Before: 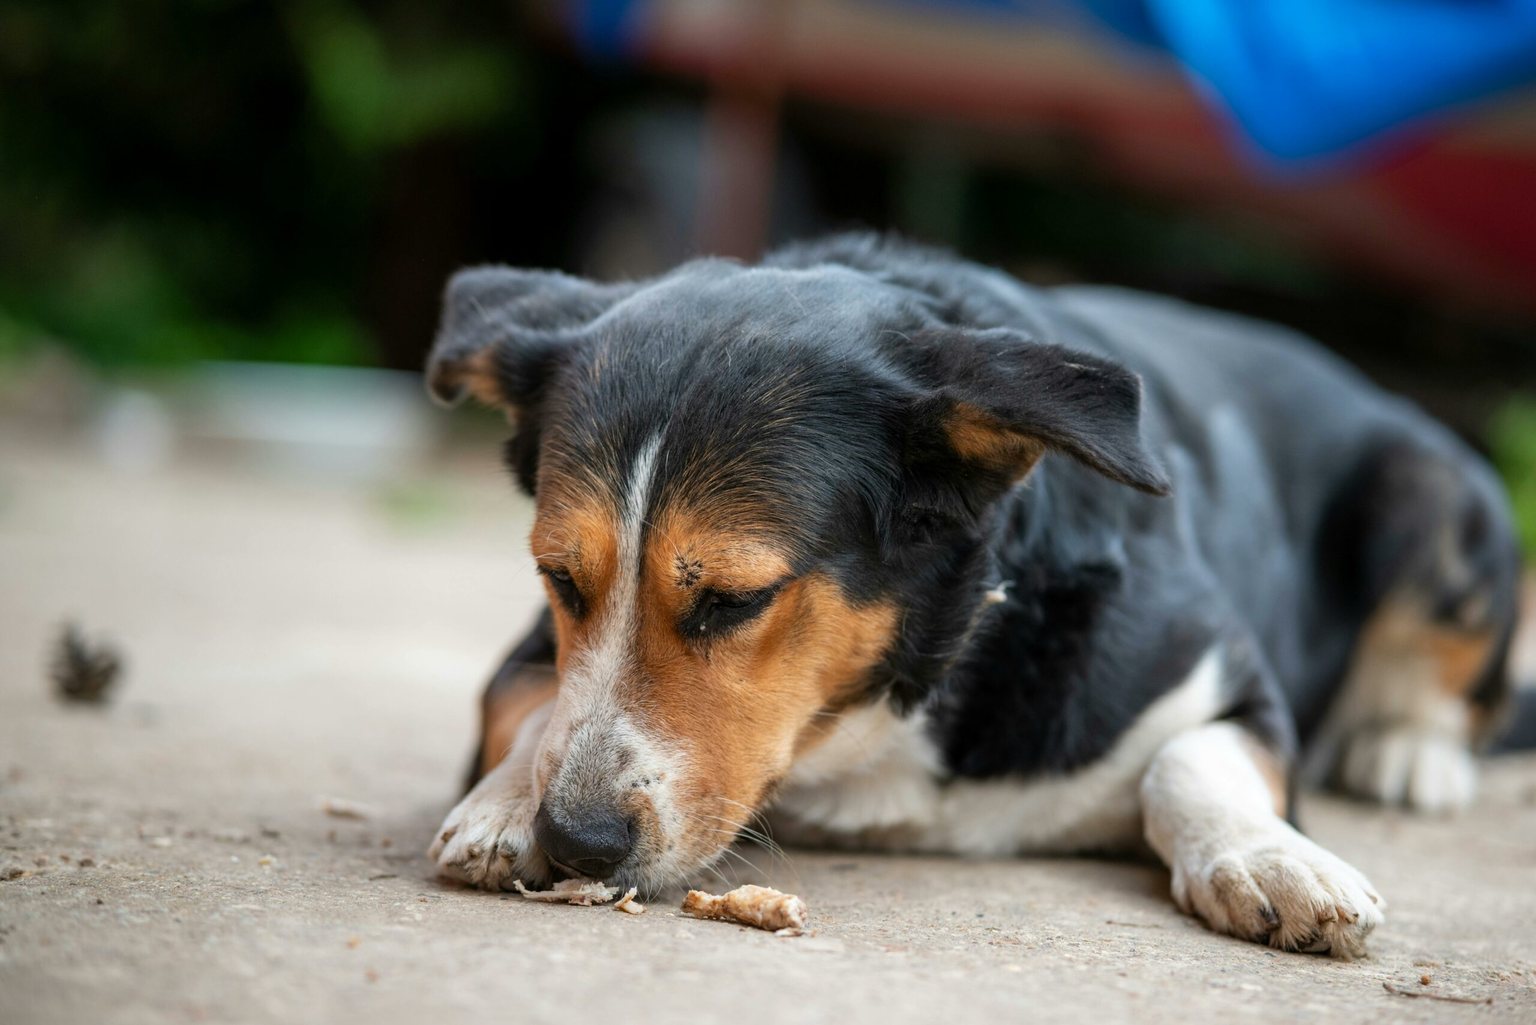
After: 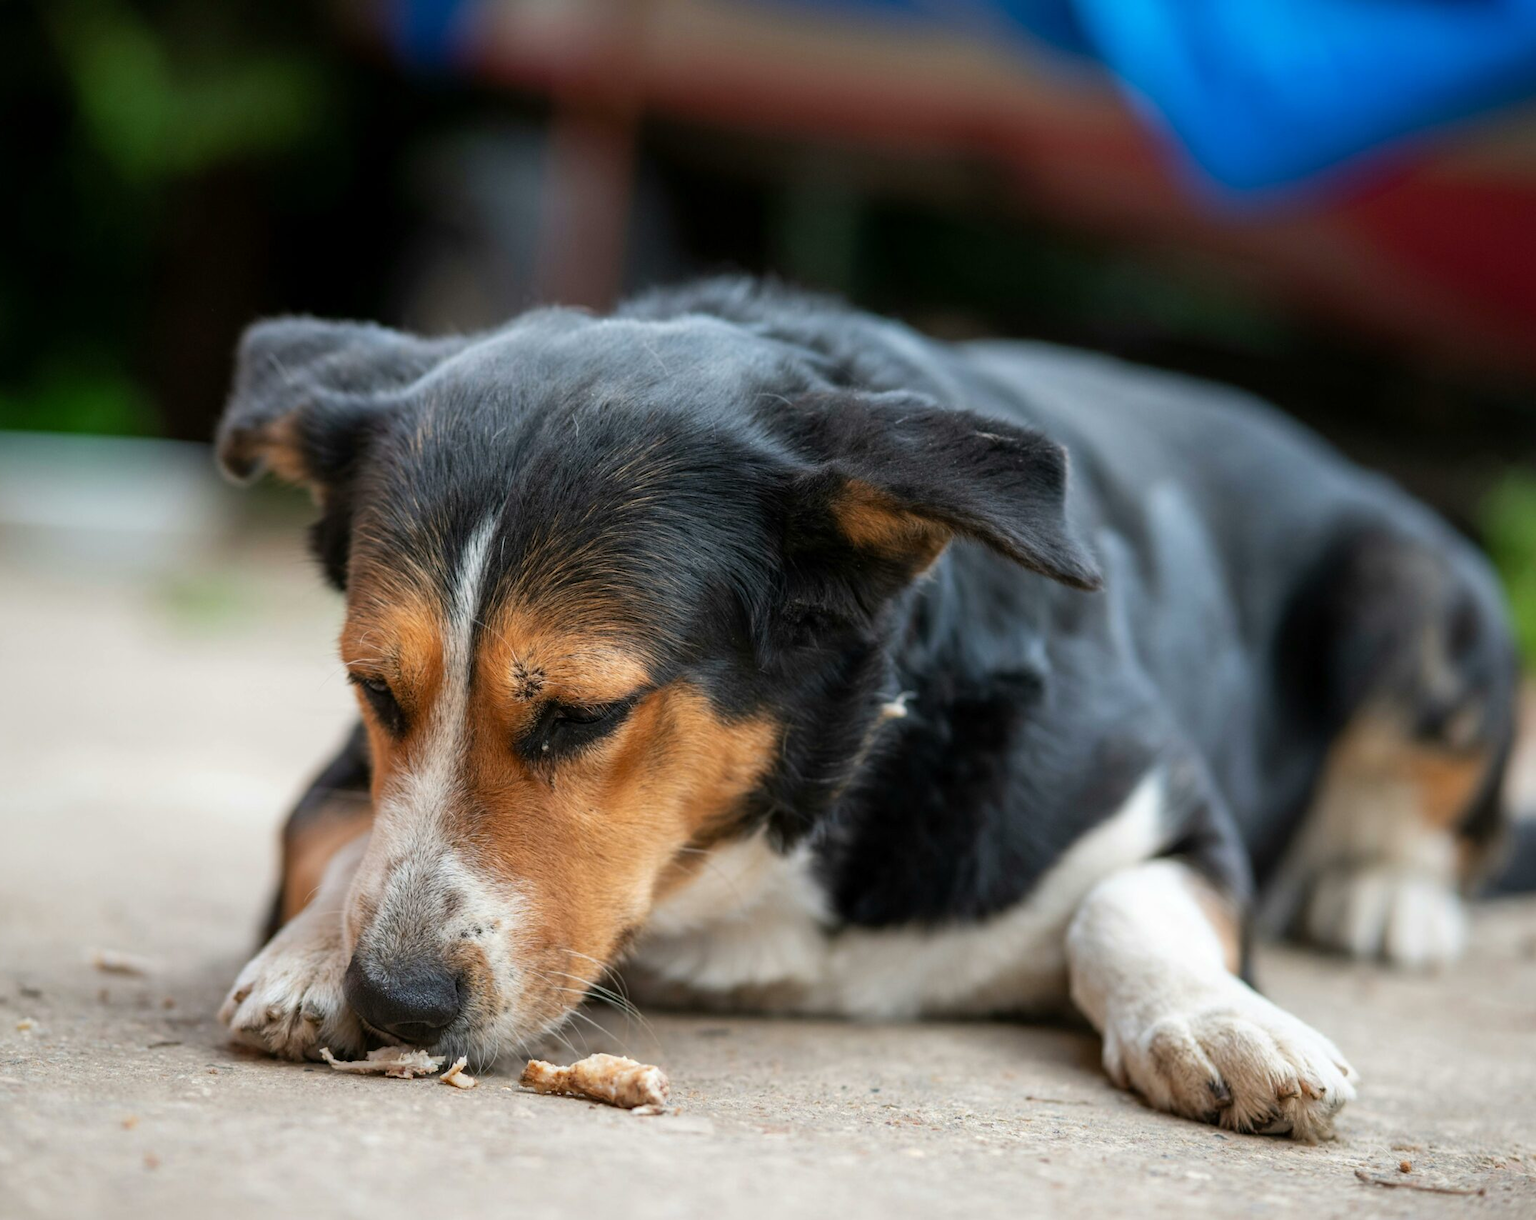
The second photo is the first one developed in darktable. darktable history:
crop: left 15.959%
